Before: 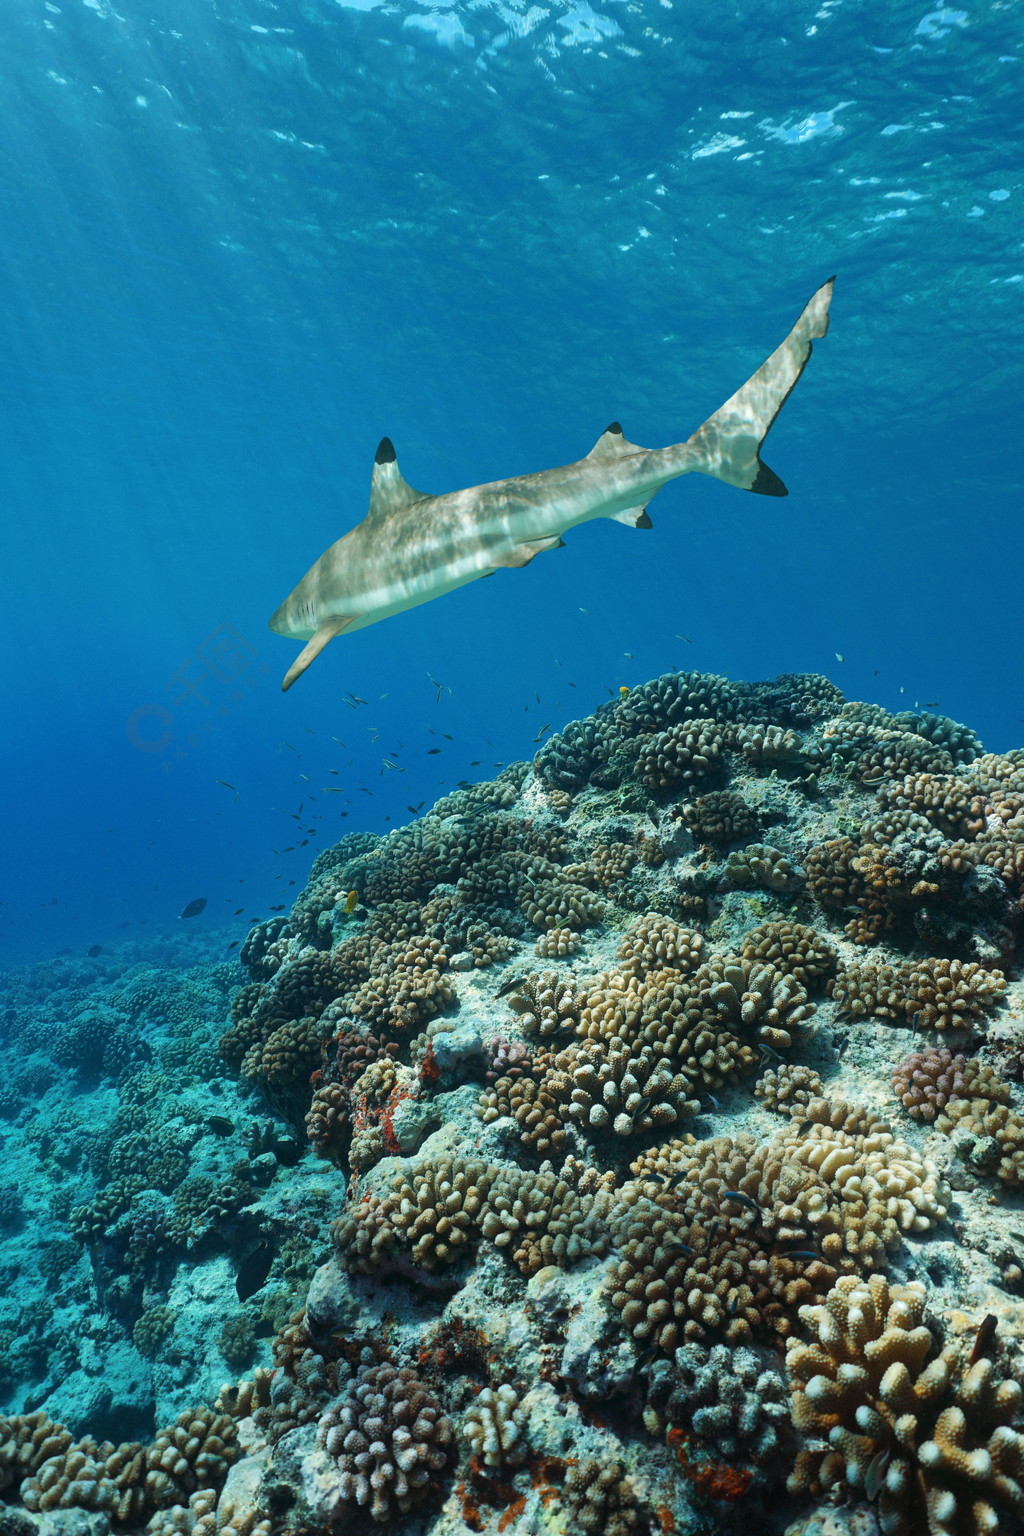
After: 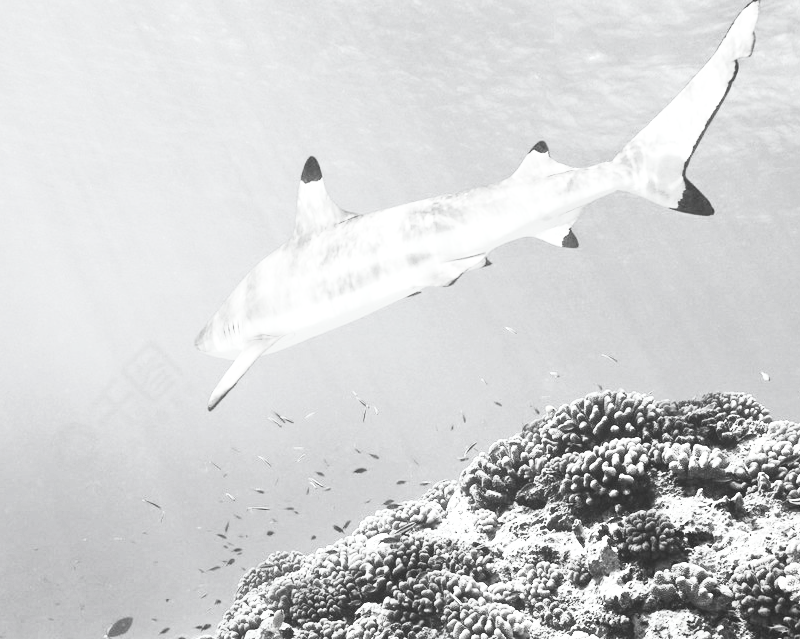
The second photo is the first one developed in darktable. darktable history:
crop: left 7.245%, top 18.355%, right 14.455%, bottom 39.513%
contrast brightness saturation: contrast 0.529, brightness 0.482, saturation -0.985
exposure: black level correction -0.002, exposure 1.115 EV, compensate highlight preservation false
